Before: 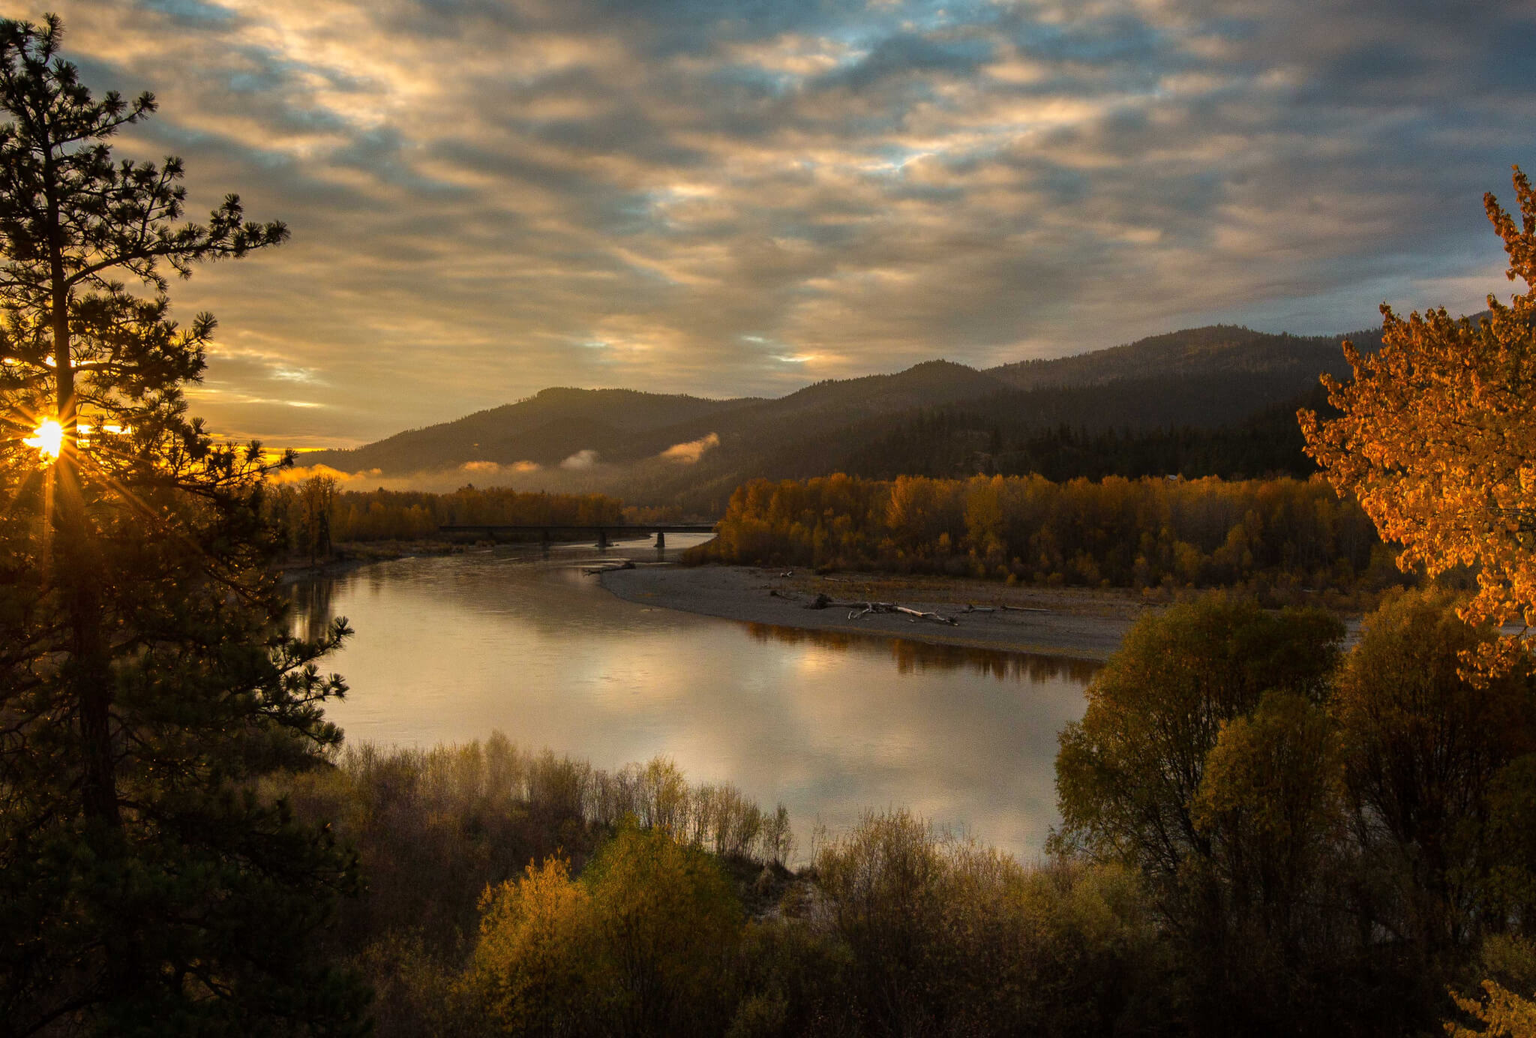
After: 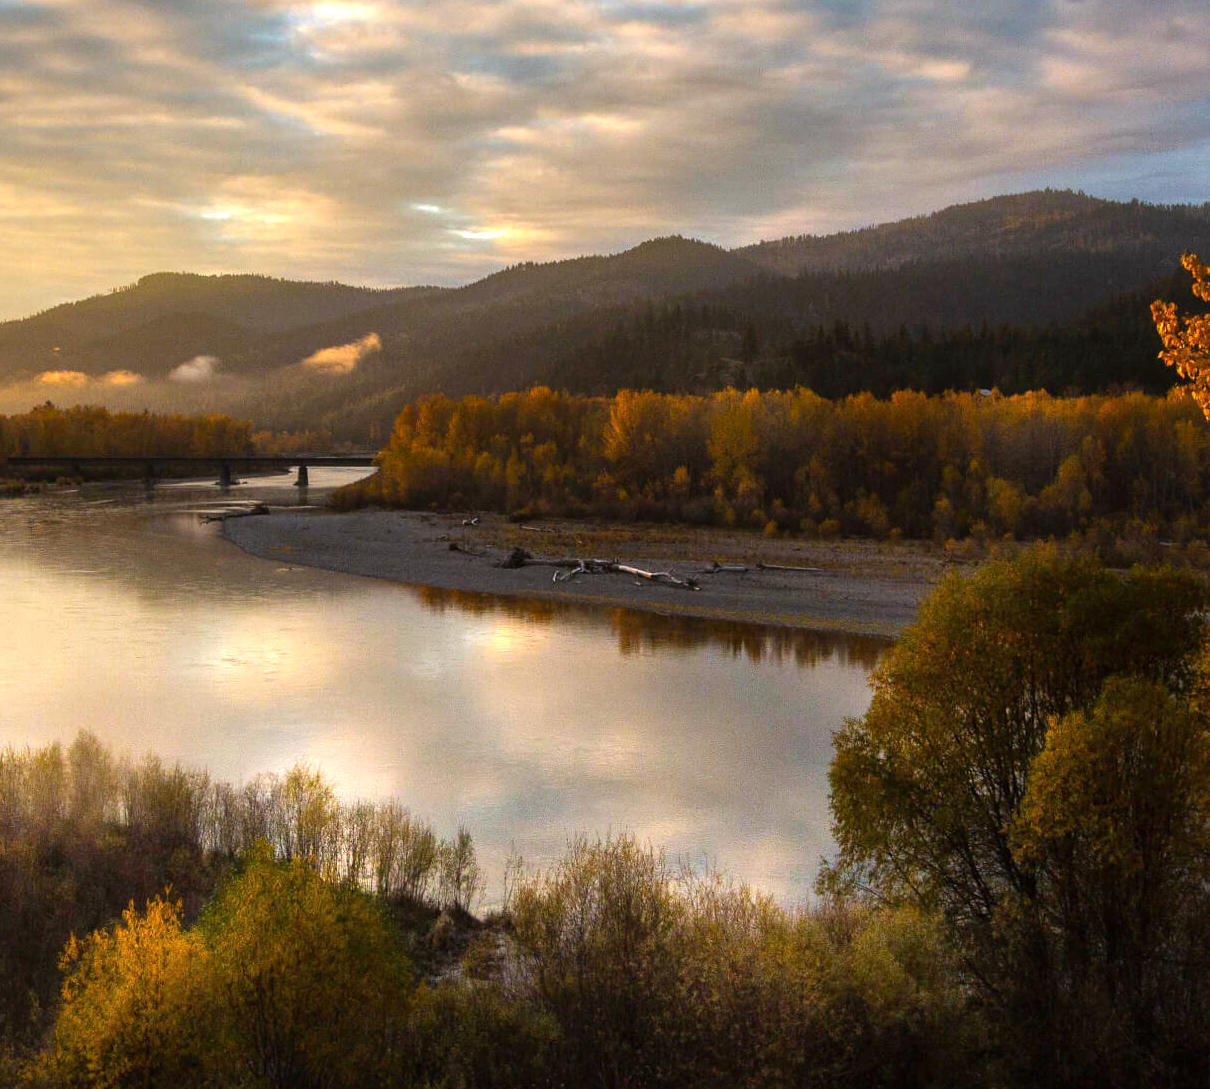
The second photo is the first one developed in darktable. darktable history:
white balance: red 0.967, blue 1.119, emerald 0.756
crop and rotate: left 28.256%, top 17.734%, right 12.656%, bottom 3.573%
levels: levels [0, 0.394, 0.787]
